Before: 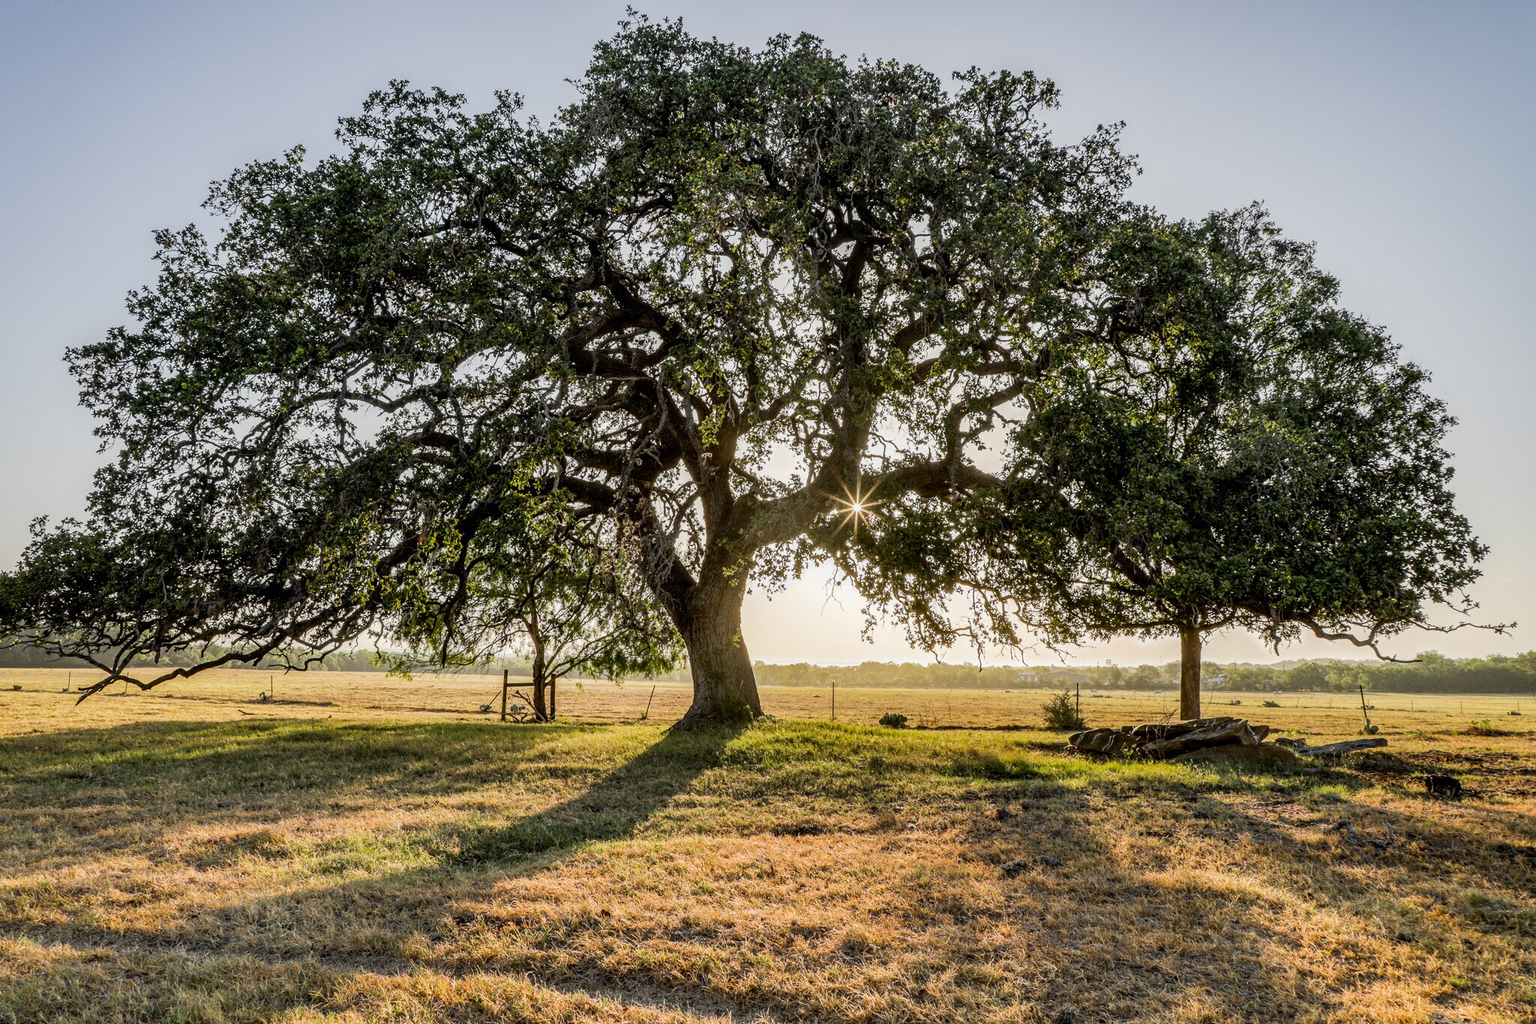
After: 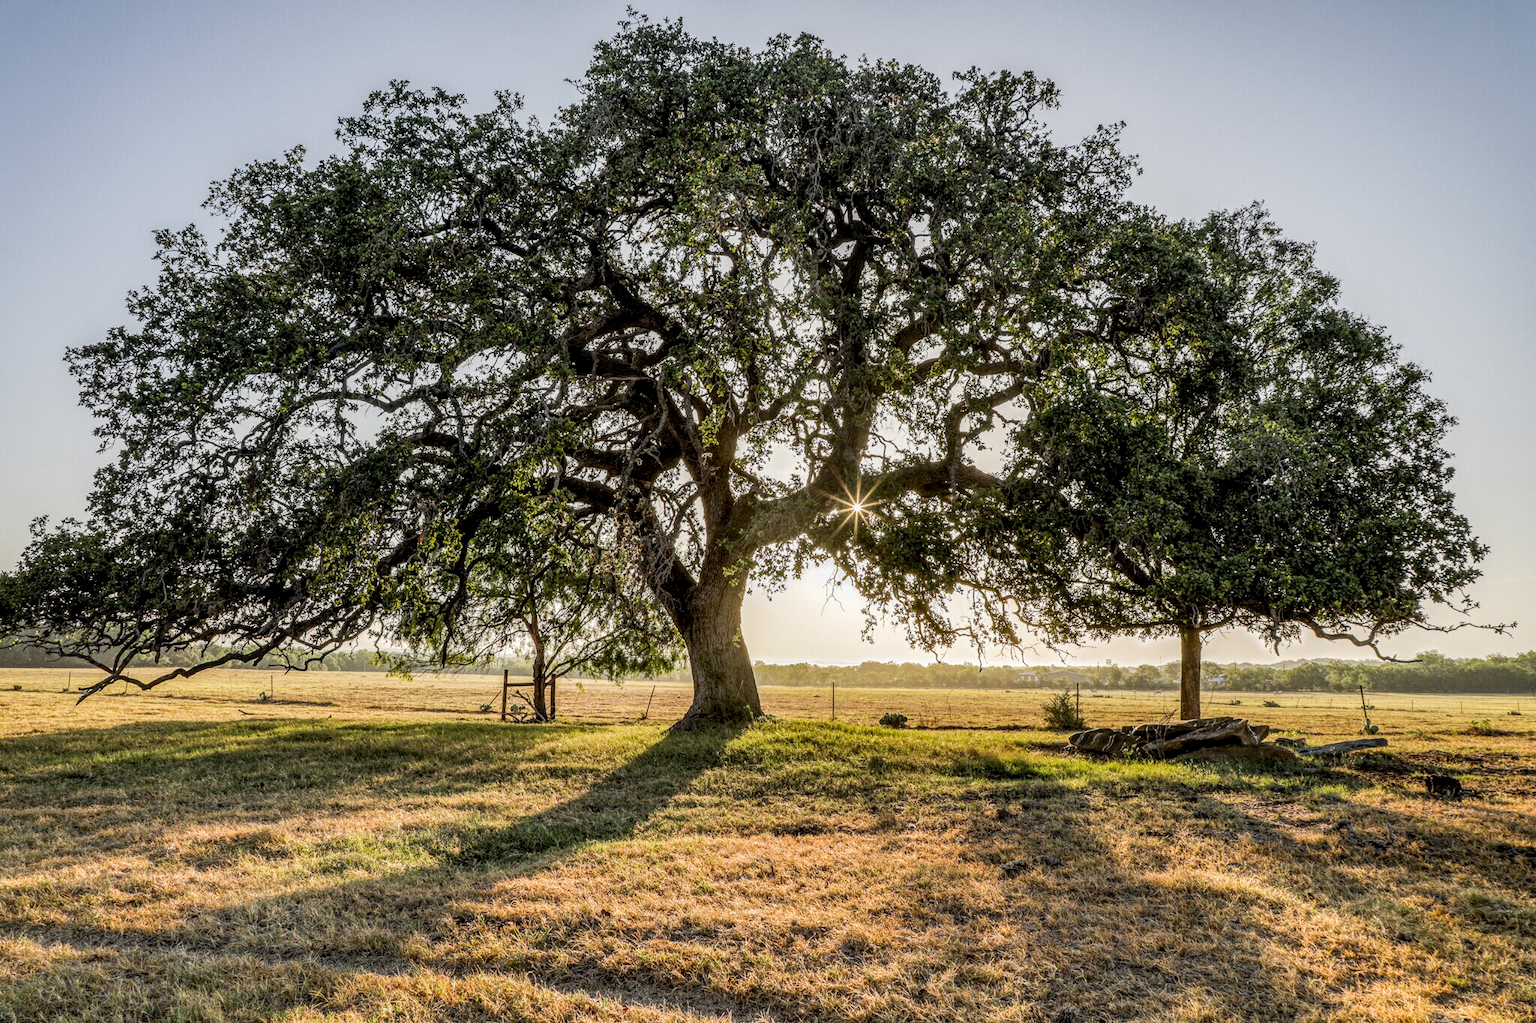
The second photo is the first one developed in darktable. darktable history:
color calibration: illuminant same as pipeline (D50), adaptation none (bypass), x 0.333, y 0.333, temperature 5007.94 K
local contrast: highlights 95%, shadows 84%, detail 160%, midtone range 0.2
